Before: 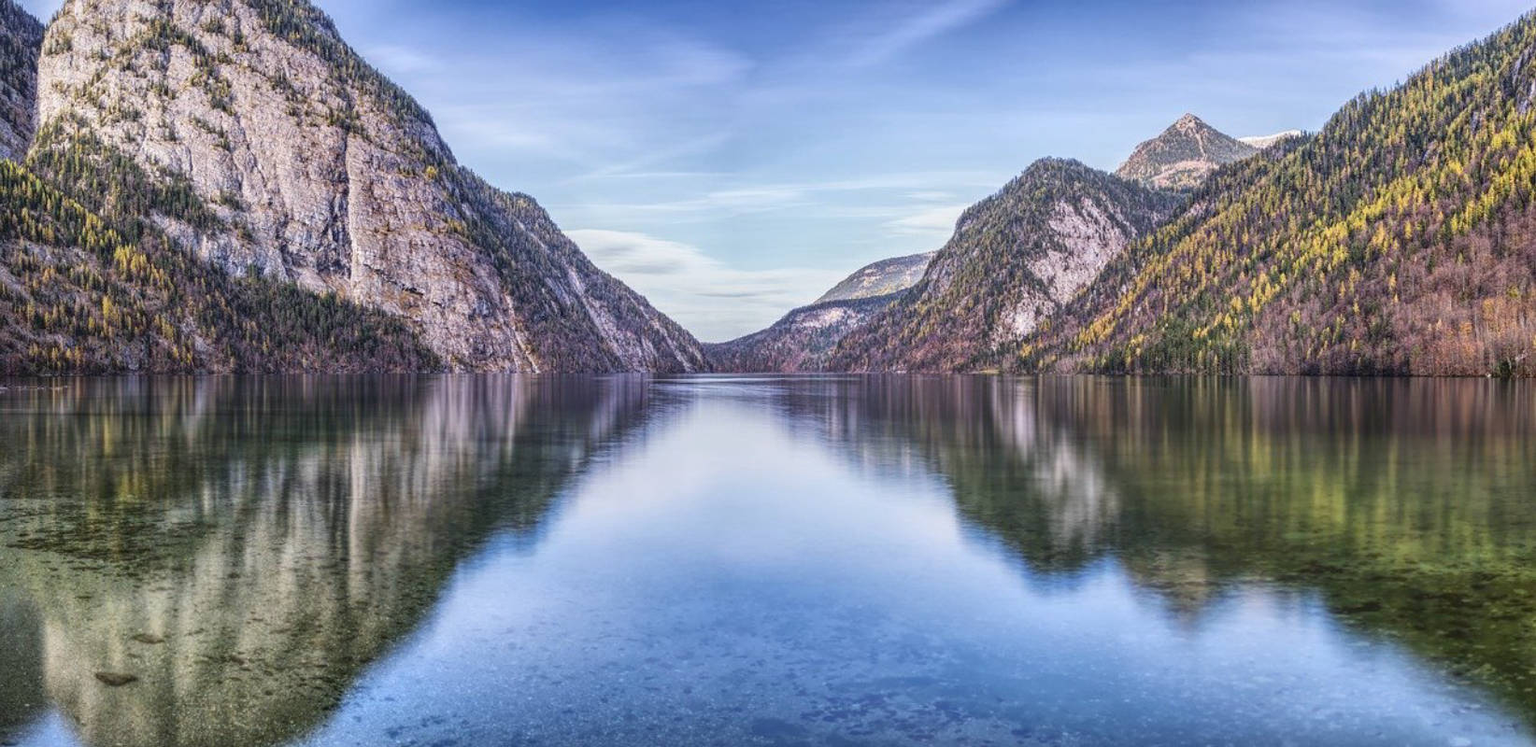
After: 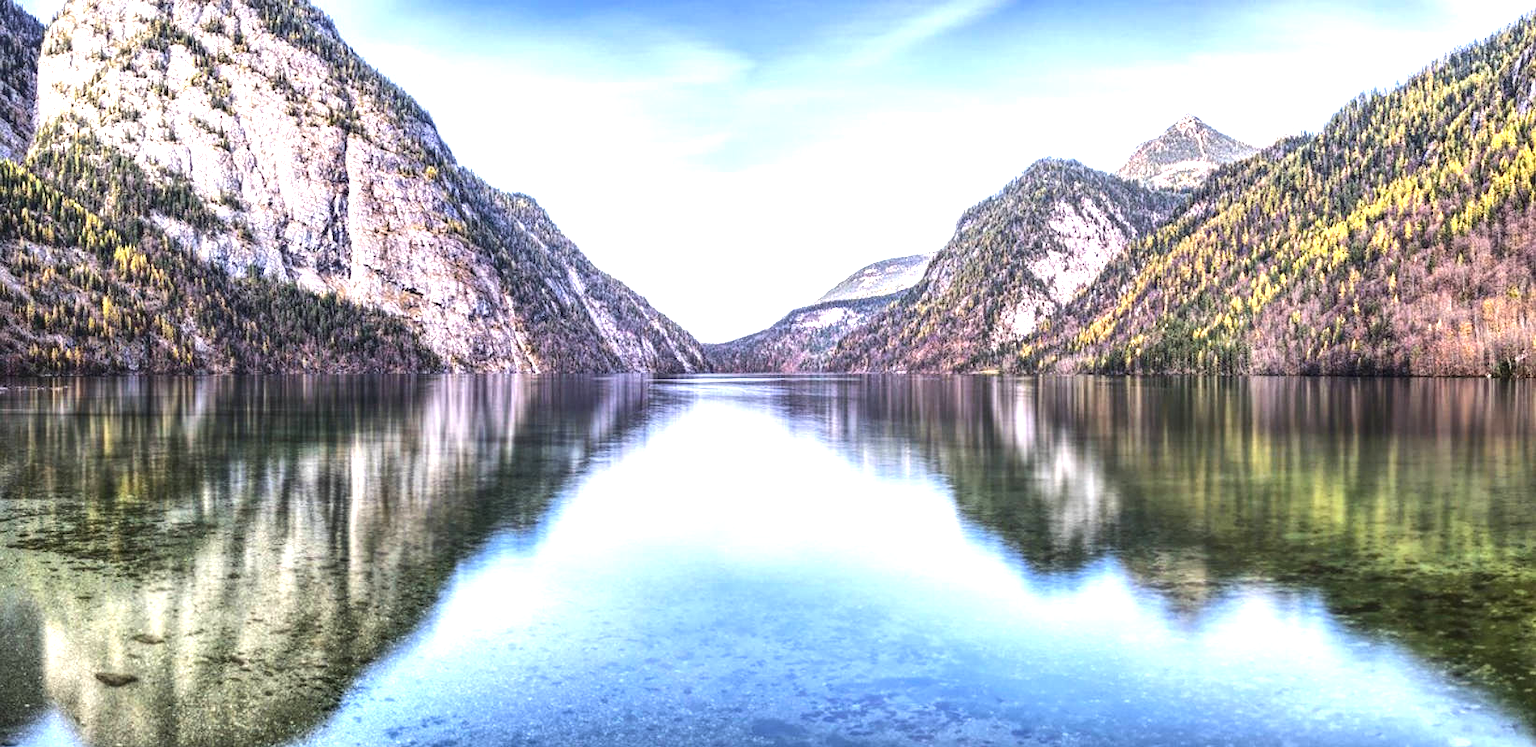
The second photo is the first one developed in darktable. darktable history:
tone equalizer: -8 EV -0.75 EV, -7 EV -0.7 EV, -6 EV -0.6 EV, -5 EV -0.4 EV, -3 EV 0.4 EV, -2 EV 0.6 EV, -1 EV 0.7 EV, +0 EV 0.75 EV, edges refinement/feathering 500, mask exposure compensation -1.57 EV, preserve details no
exposure: exposure 0.64 EV, compensate highlight preservation false
